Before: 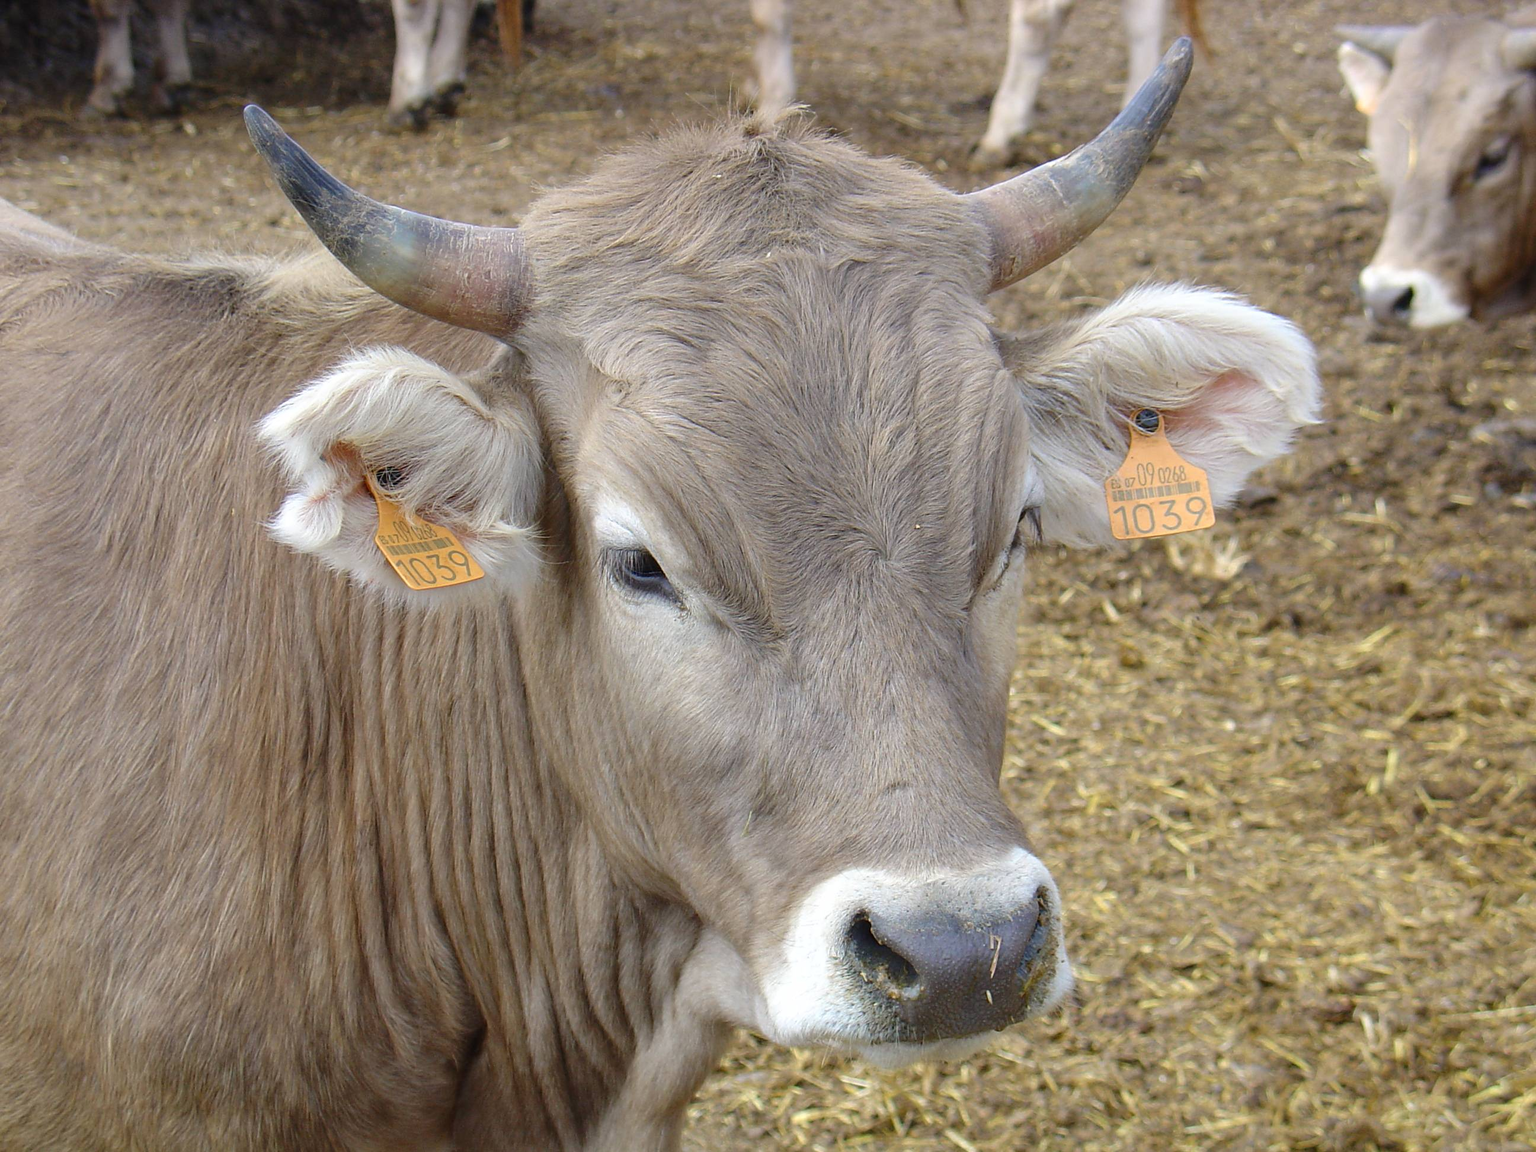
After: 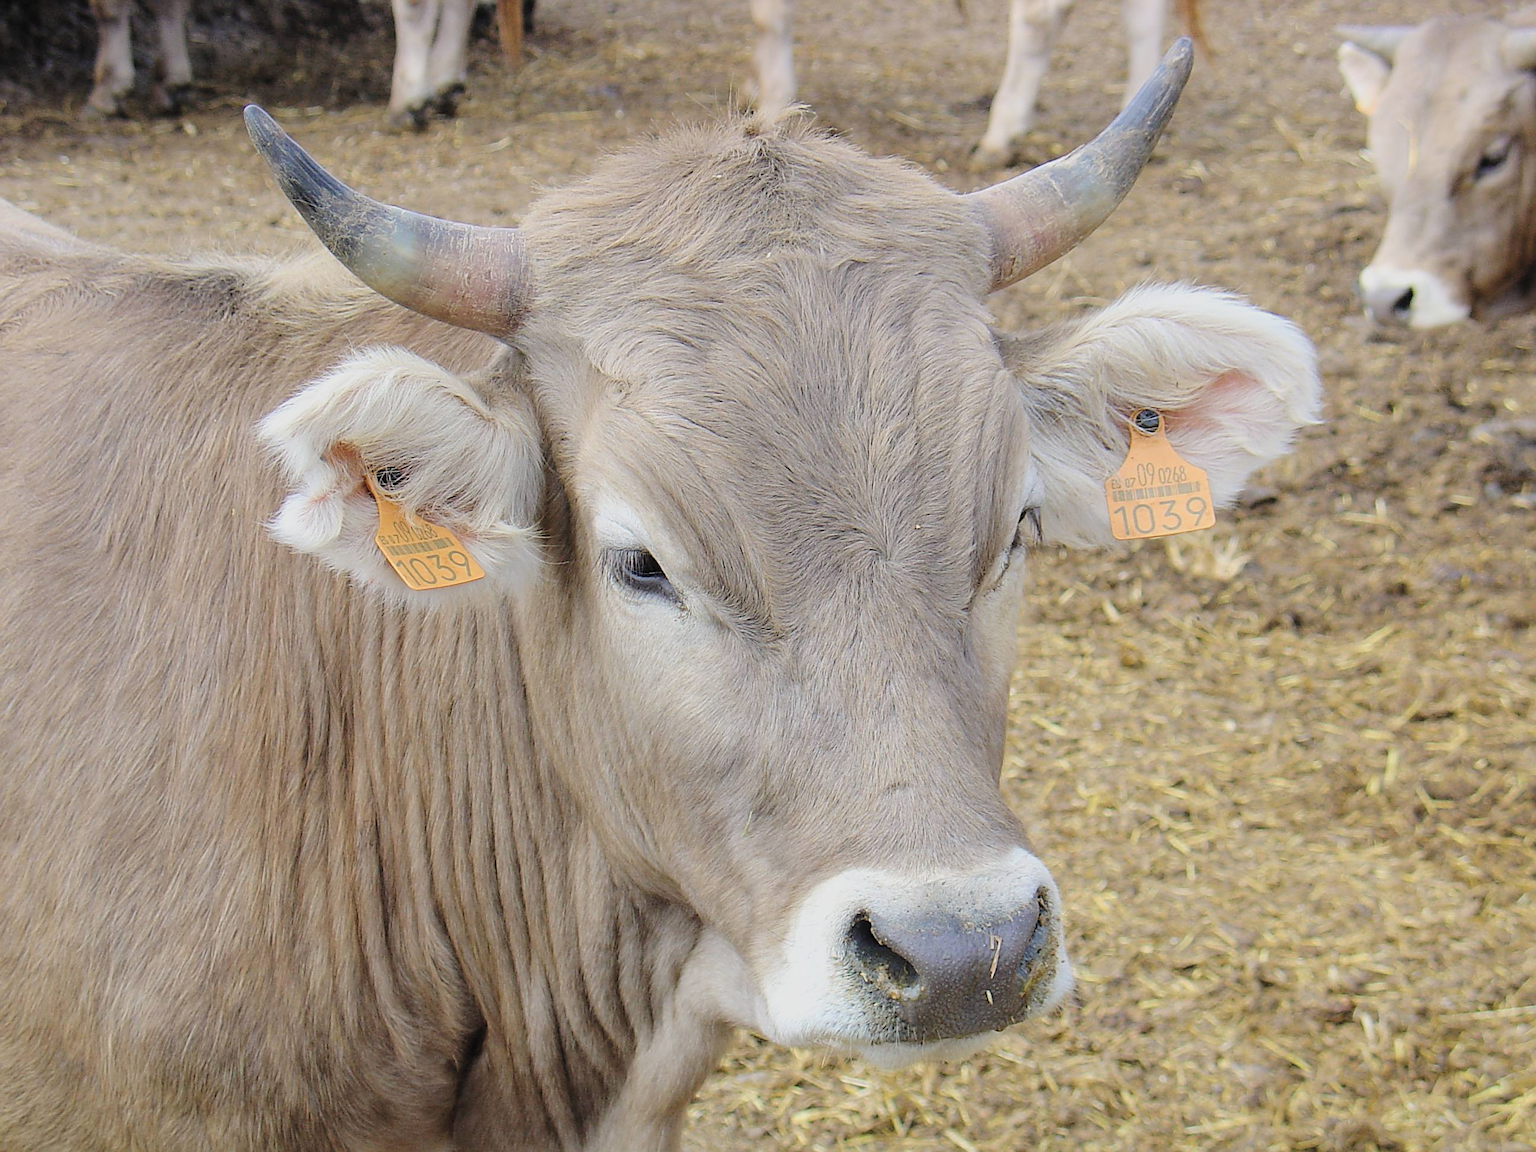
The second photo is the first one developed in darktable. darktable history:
filmic rgb: black relative exposure -8.15 EV, white relative exposure 3.76 EV, hardness 4.46
contrast brightness saturation: brightness 0.15
sharpen: on, module defaults
